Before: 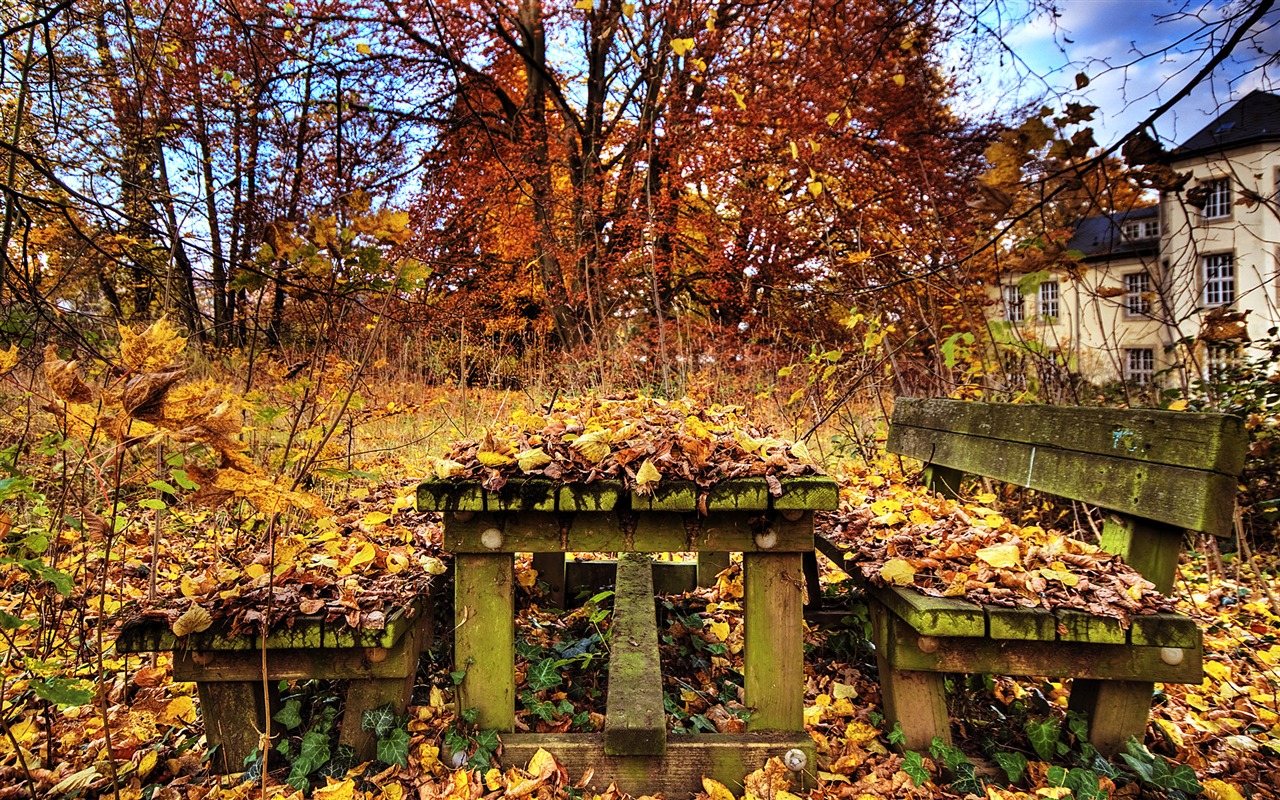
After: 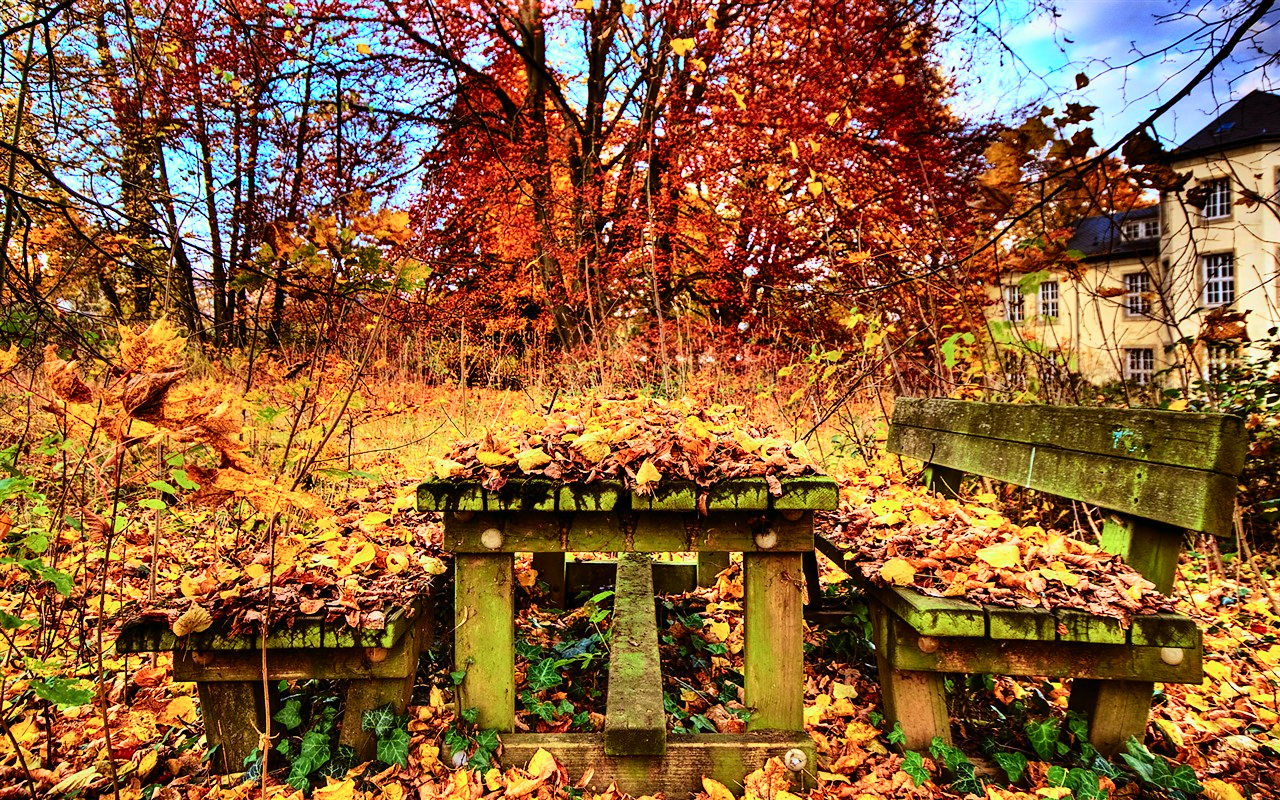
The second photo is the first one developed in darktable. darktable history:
tone curve: curves: ch0 [(0, 0.003) (0.044, 0.032) (0.12, 0.089) (0.19, 0.175) (0.271, 0.294) (0.457, 0.546) (0.588, 0.71) (0.701, 0.815) (0.86, 0.922) (1, 0.982)]; ch1 [(0, 0) (0.247, 0.215) (0.433, 0.382) (0.466, 0.426) (0.493, 0.481) (0.501, 0.5) (0.517, 0.524) (0.557, 0.582) (0.598, 0.651) (0.671, 0.735) (0.796, 0.85) (1, 1)]; ch2 [(0, 0) (0.249, 0.216) (0.357, 0.317) (0.448, 0.432) (0.478, 0.492) (0.498, 0.499) (0.517, 0.53) (0.537, 0.57) (0.569, 0.623) (0.61, 0.663) (0.706, 0.75) (0.808, 0.809) (0.991, 0.968)], color space Lab, independent channels, preserve colors none
